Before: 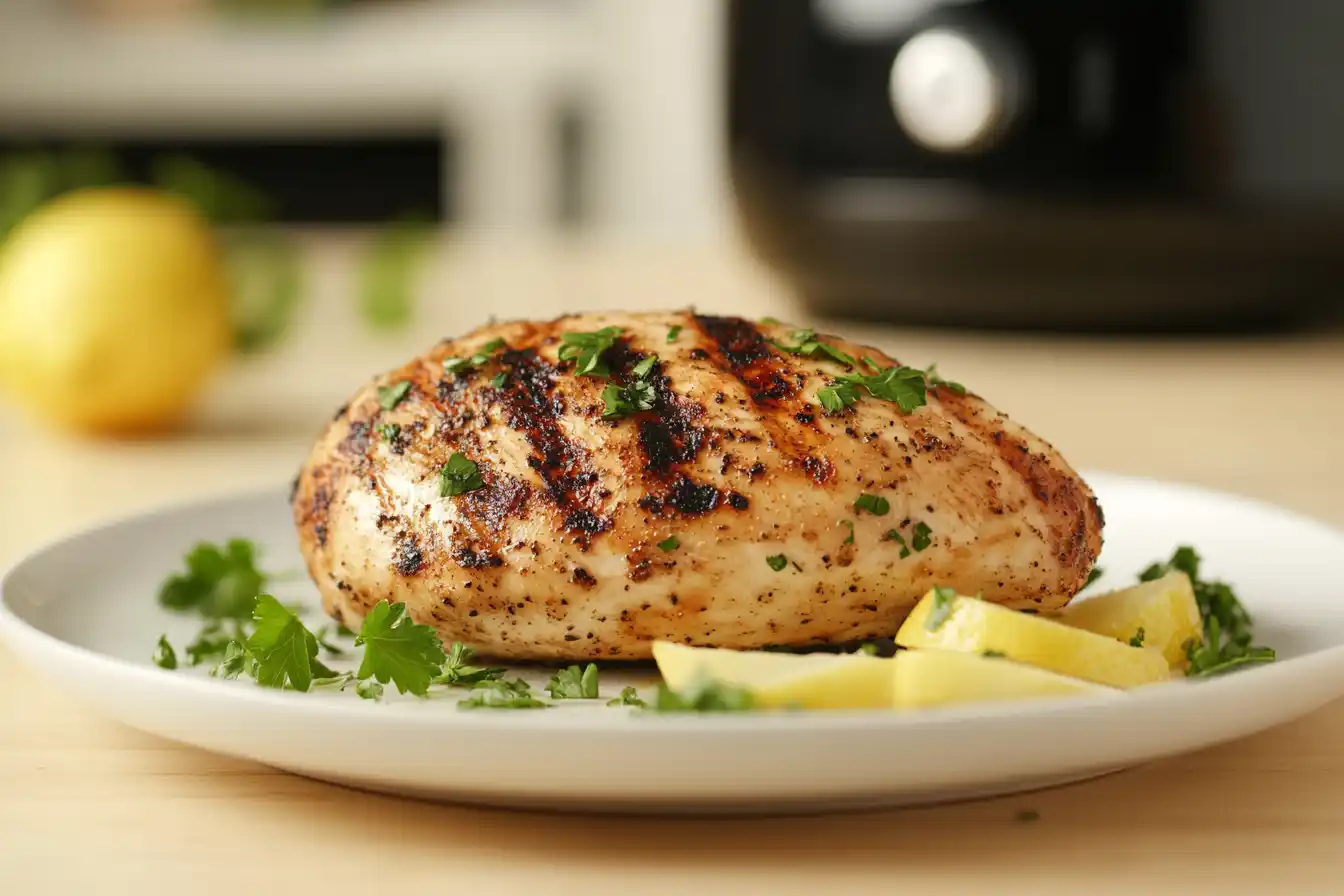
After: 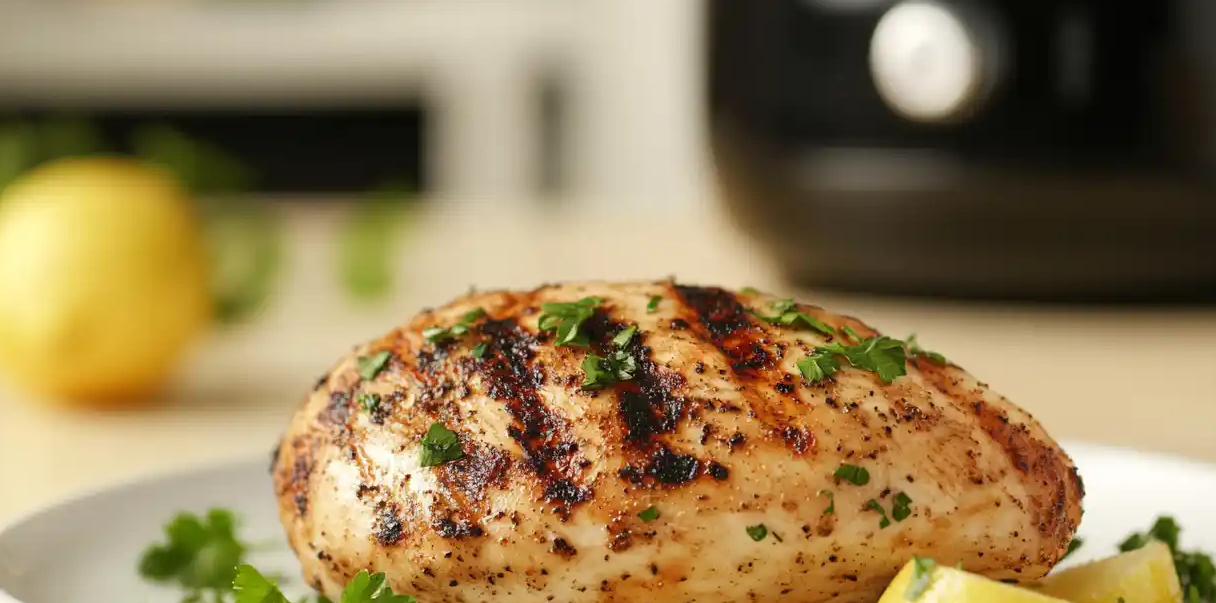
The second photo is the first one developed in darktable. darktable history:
white balance: emerald 1
crop: left 1.509%, top 3.452%, right 7.696%, bottom 28.452%
